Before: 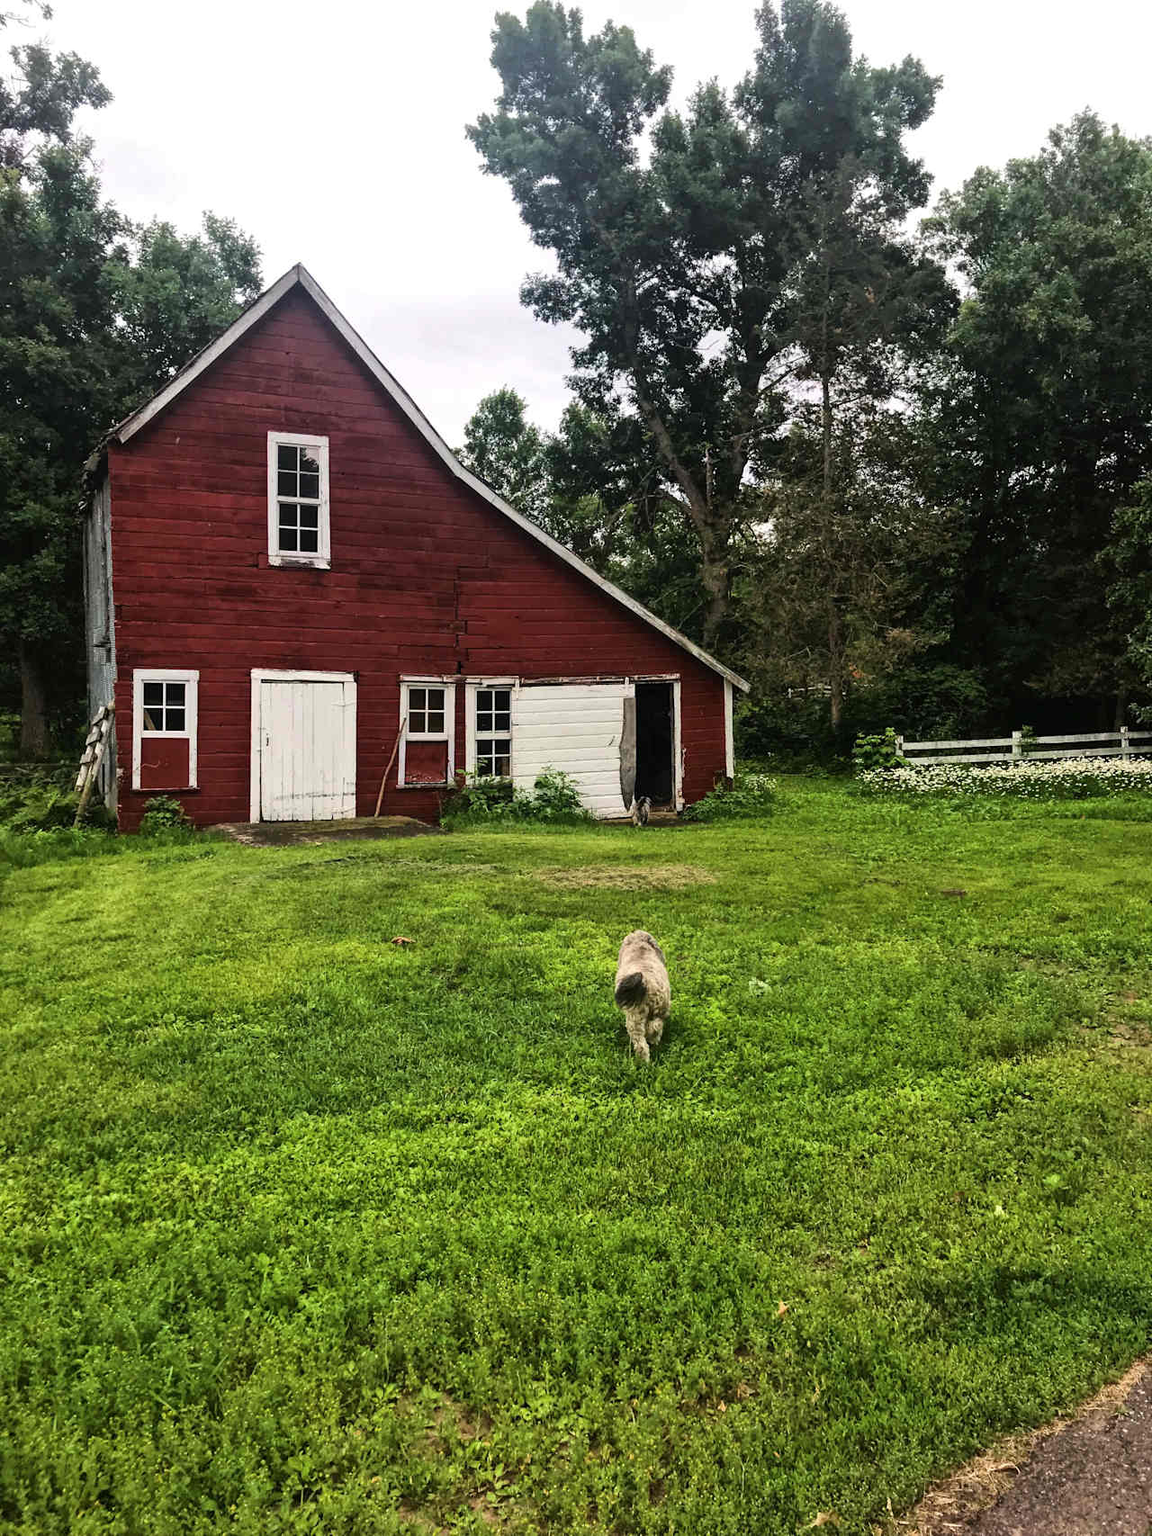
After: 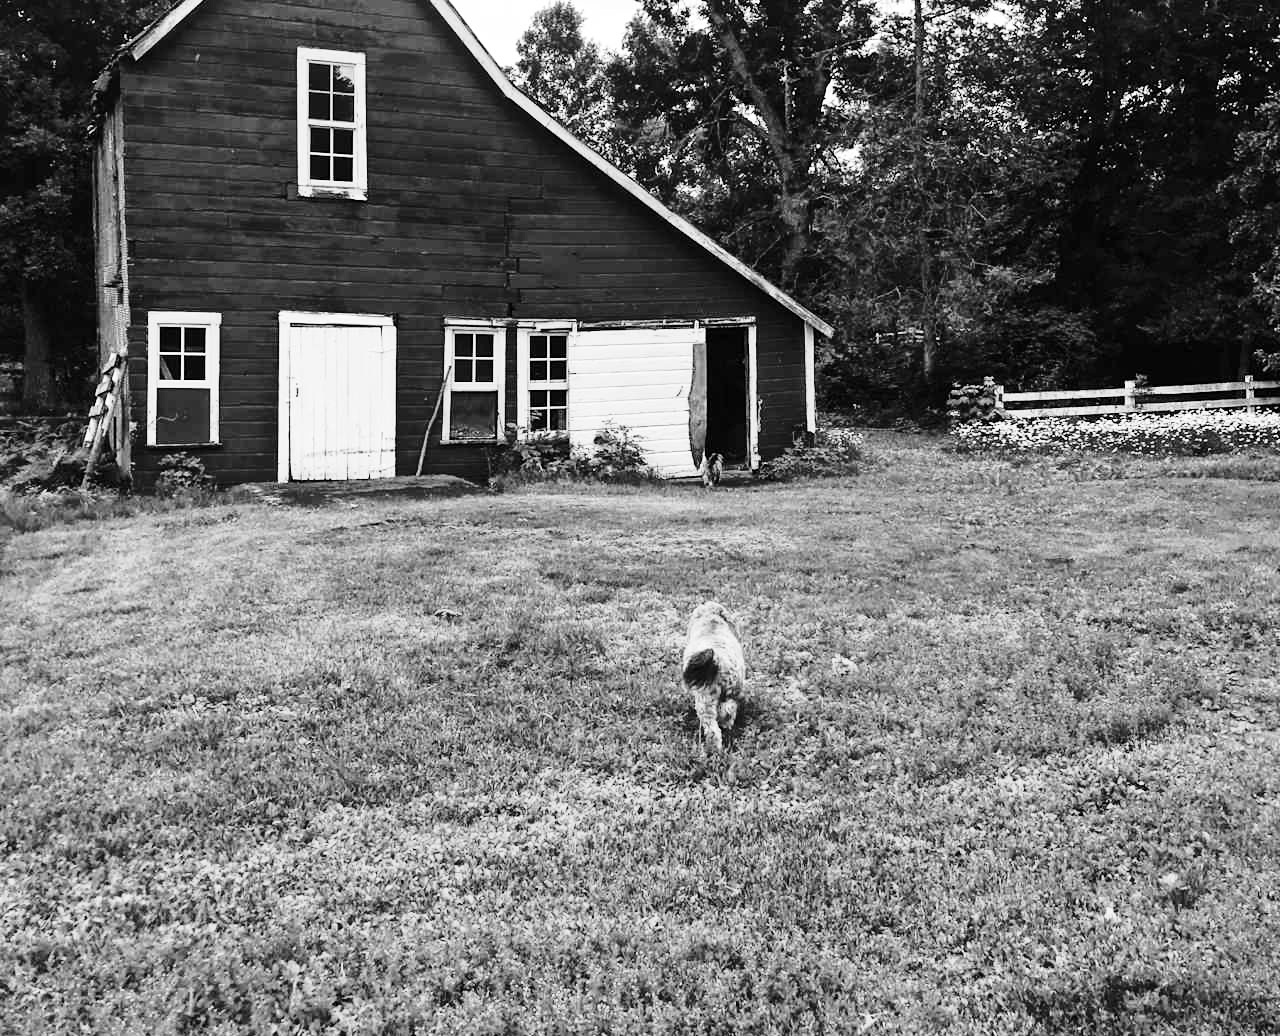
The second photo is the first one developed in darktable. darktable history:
crop and rotate: top 25.357%, bottom 13.942%
base curve: curves: ch0 [(0, 0) (0.028, 0.03) (0.121, 0.232) (0.46, 0.748) (0.859, 0.968) (1, 1)]
monochrome: a -3.63, b -0.465
contrast brightness saturation: brightness -0.02, saturation 0.35
